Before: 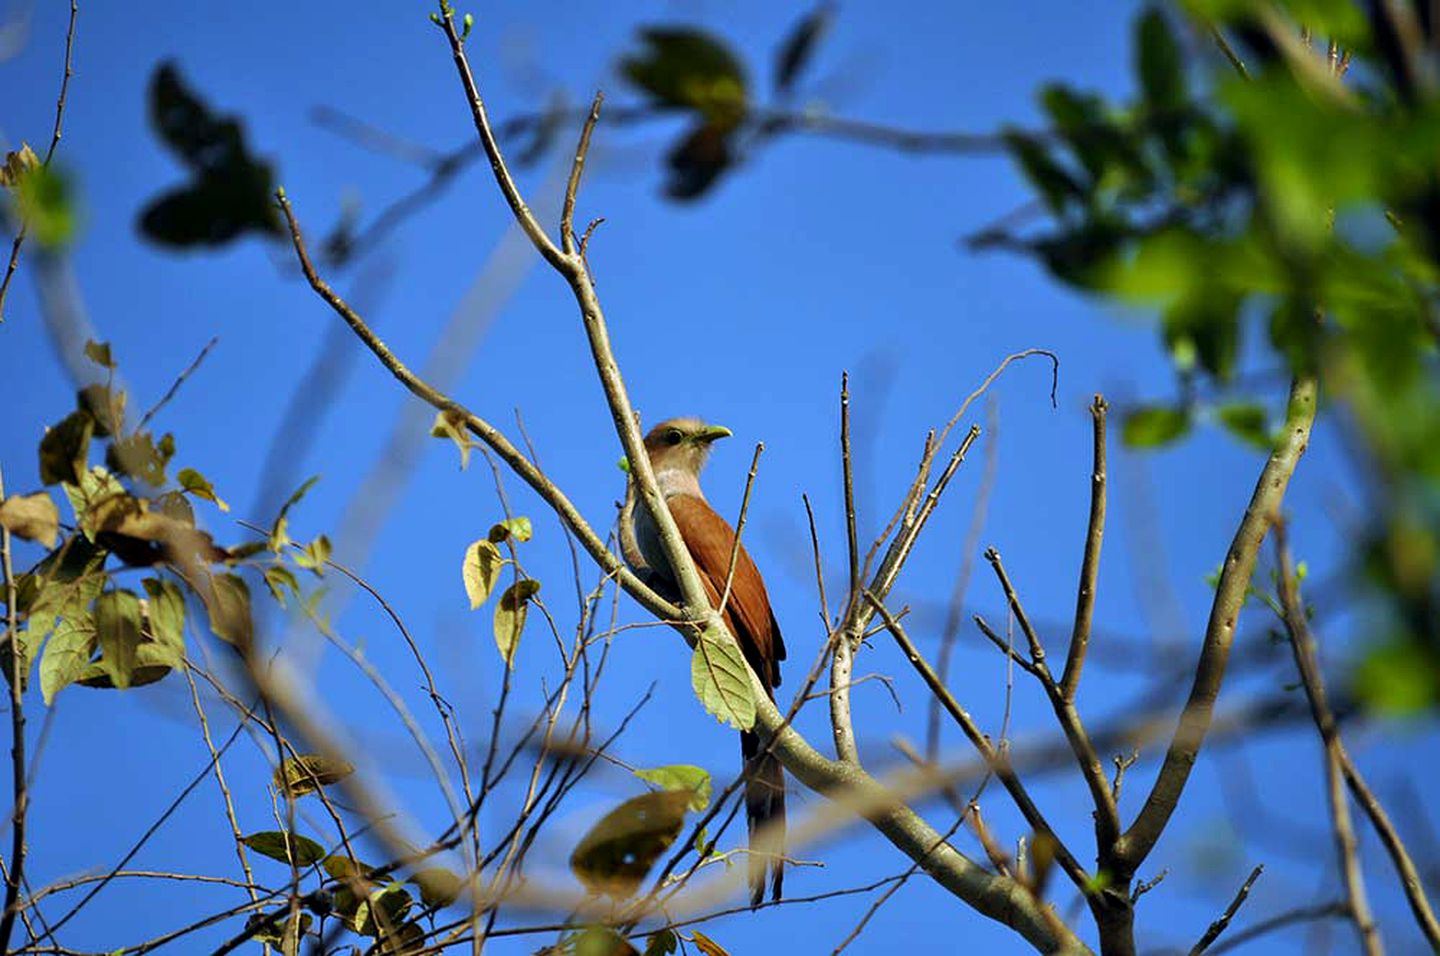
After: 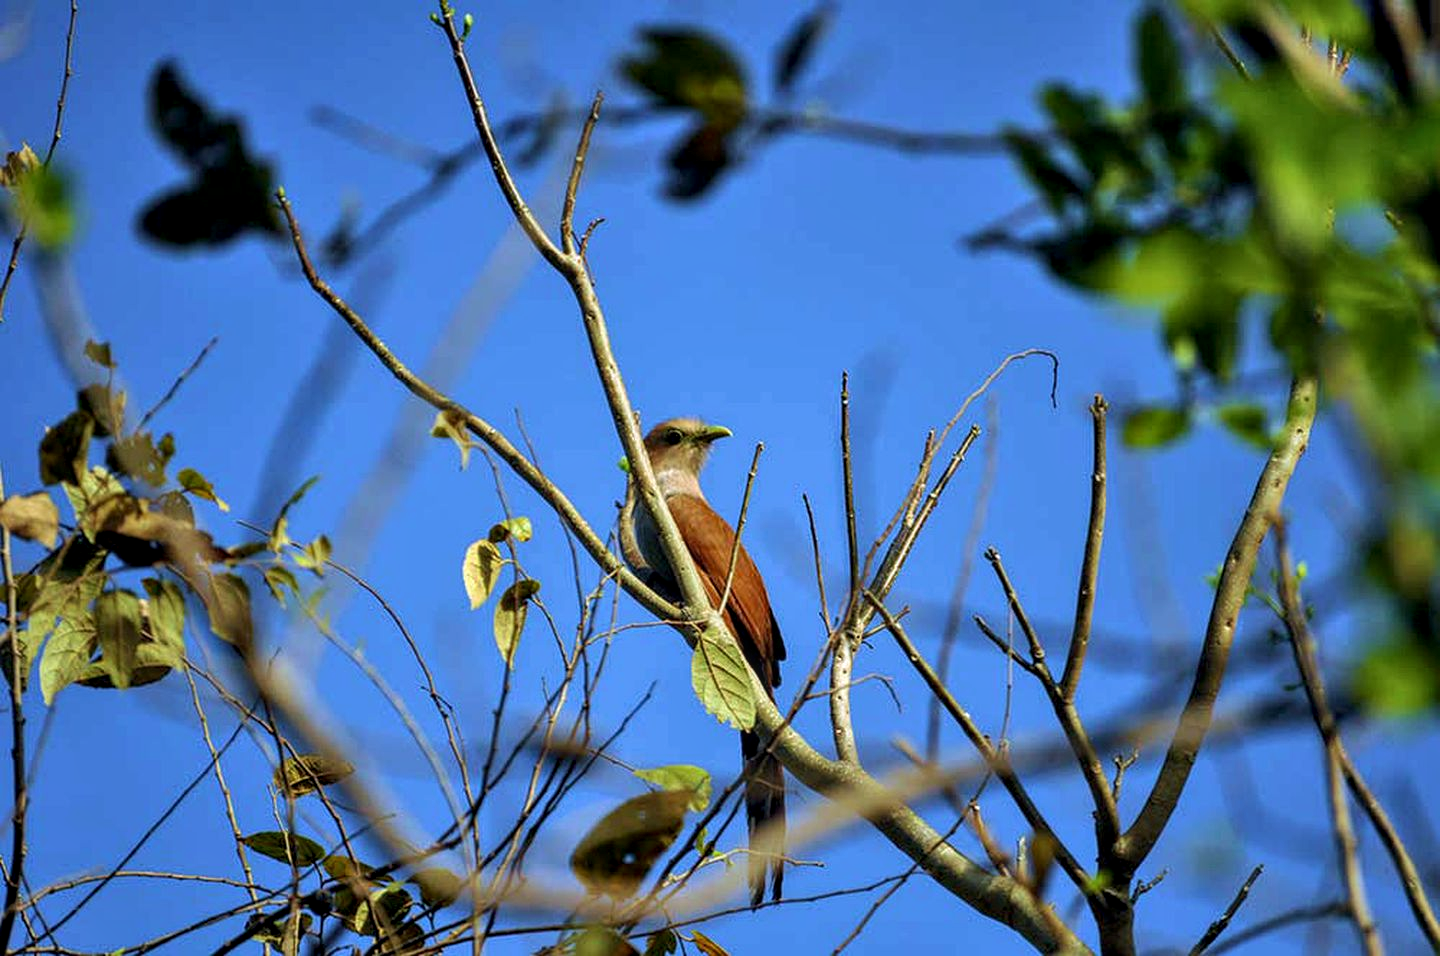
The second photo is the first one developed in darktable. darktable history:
velvia: strength 15%
shadows and highlights: low approximation 0.01, soften with gaussian
local contrast: on, module defaults
